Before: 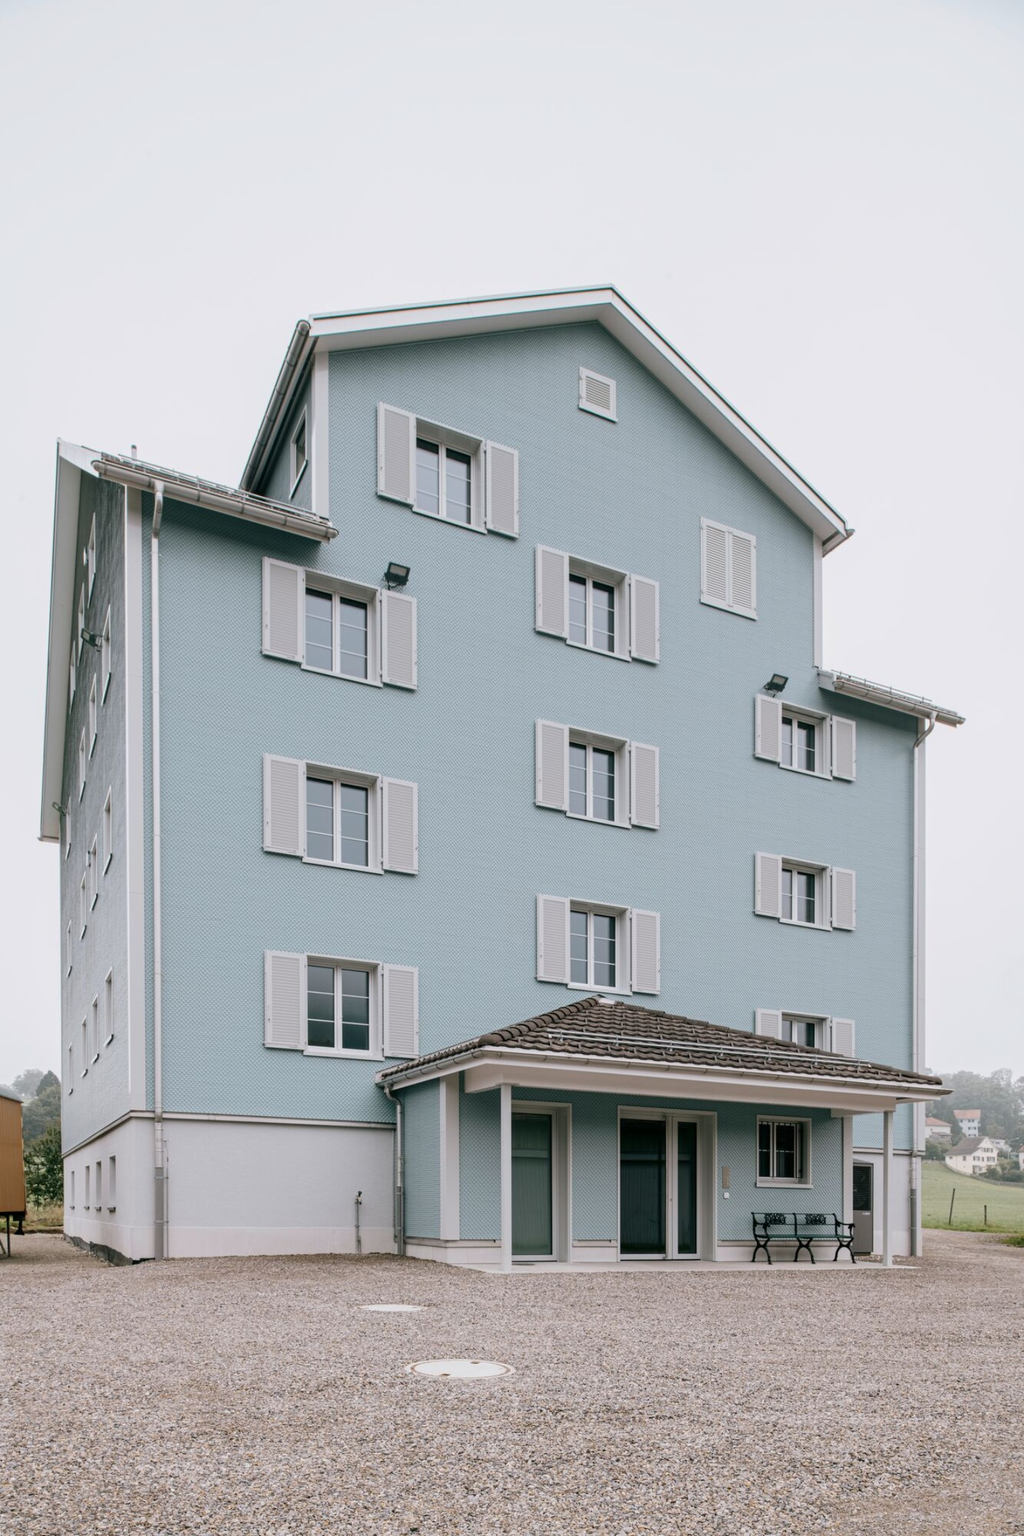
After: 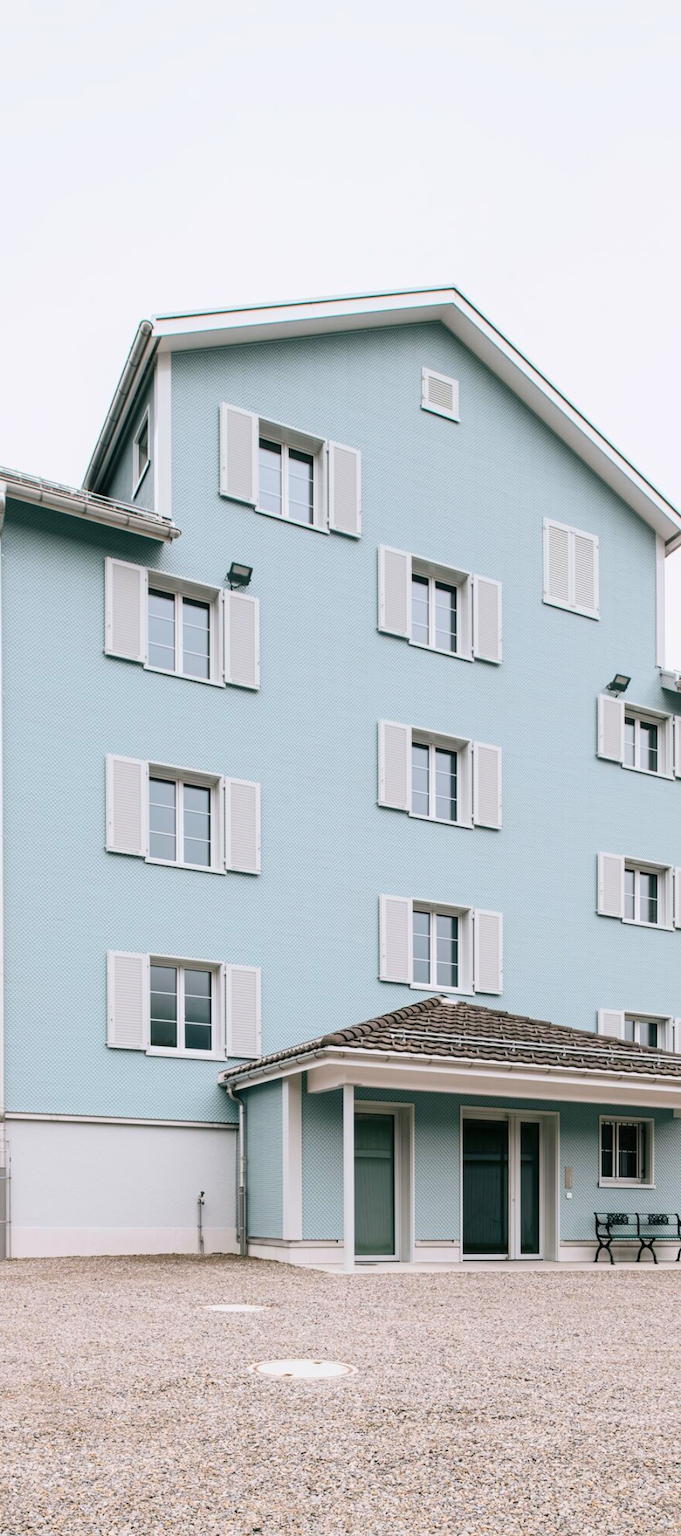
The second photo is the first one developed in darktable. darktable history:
contrast brightness saturation: contrast 0.2, brightness 0.16, saturation 0.22
crop: left 15.419%, right 17.914%
